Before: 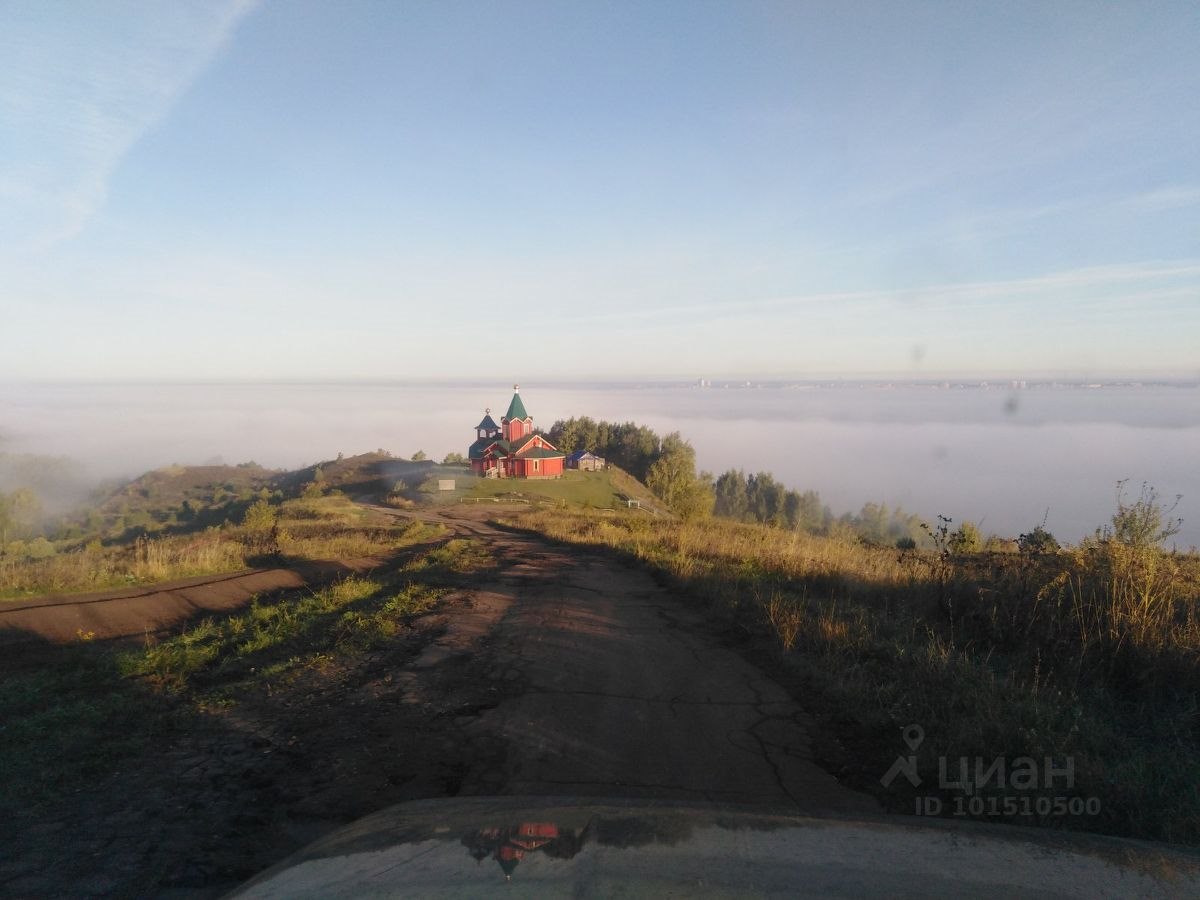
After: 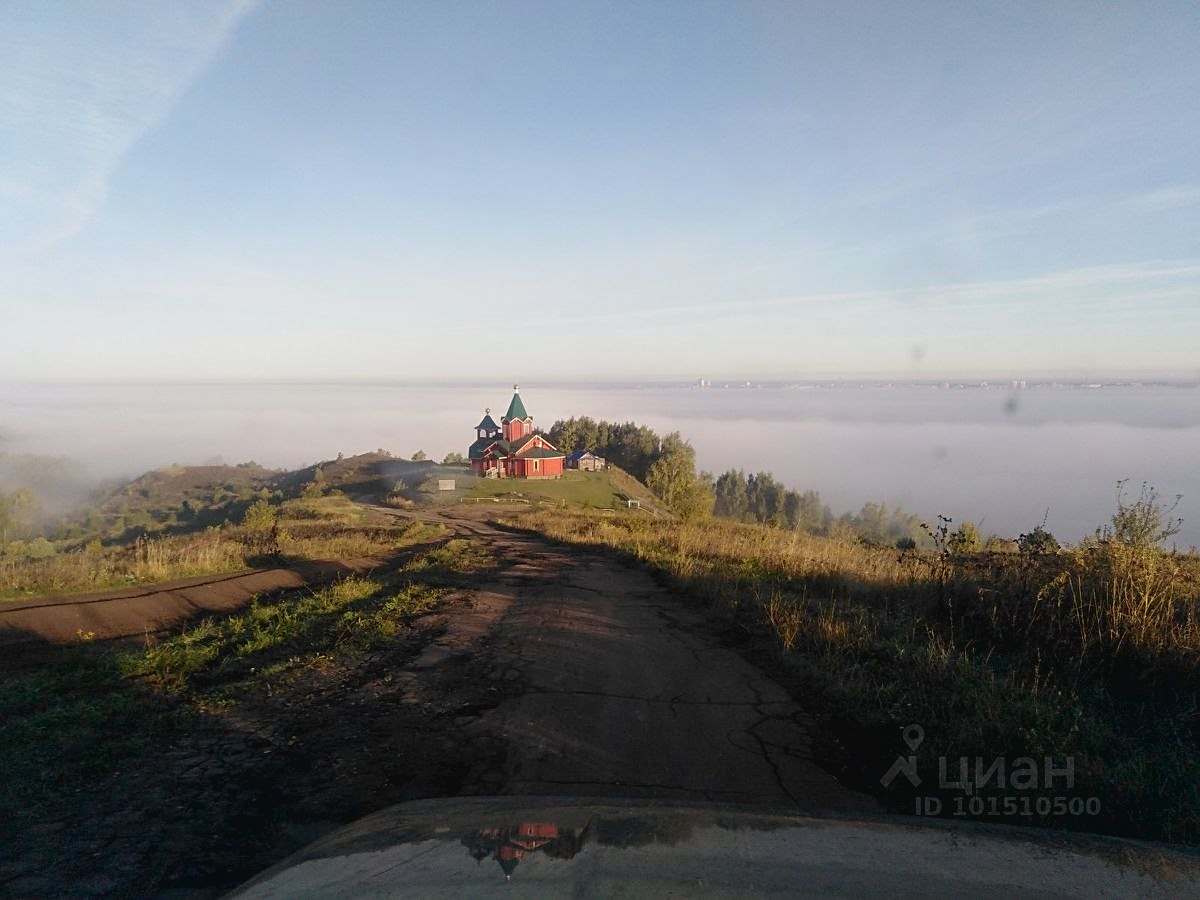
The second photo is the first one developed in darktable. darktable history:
exposure: black level correction 0.007, exposure 0.159 EV, compensate highlight preservation false
sharpen: on, module defaults
contrast brightness saturation: contrast -0.076, brightness -0.042, saturation -0.11
